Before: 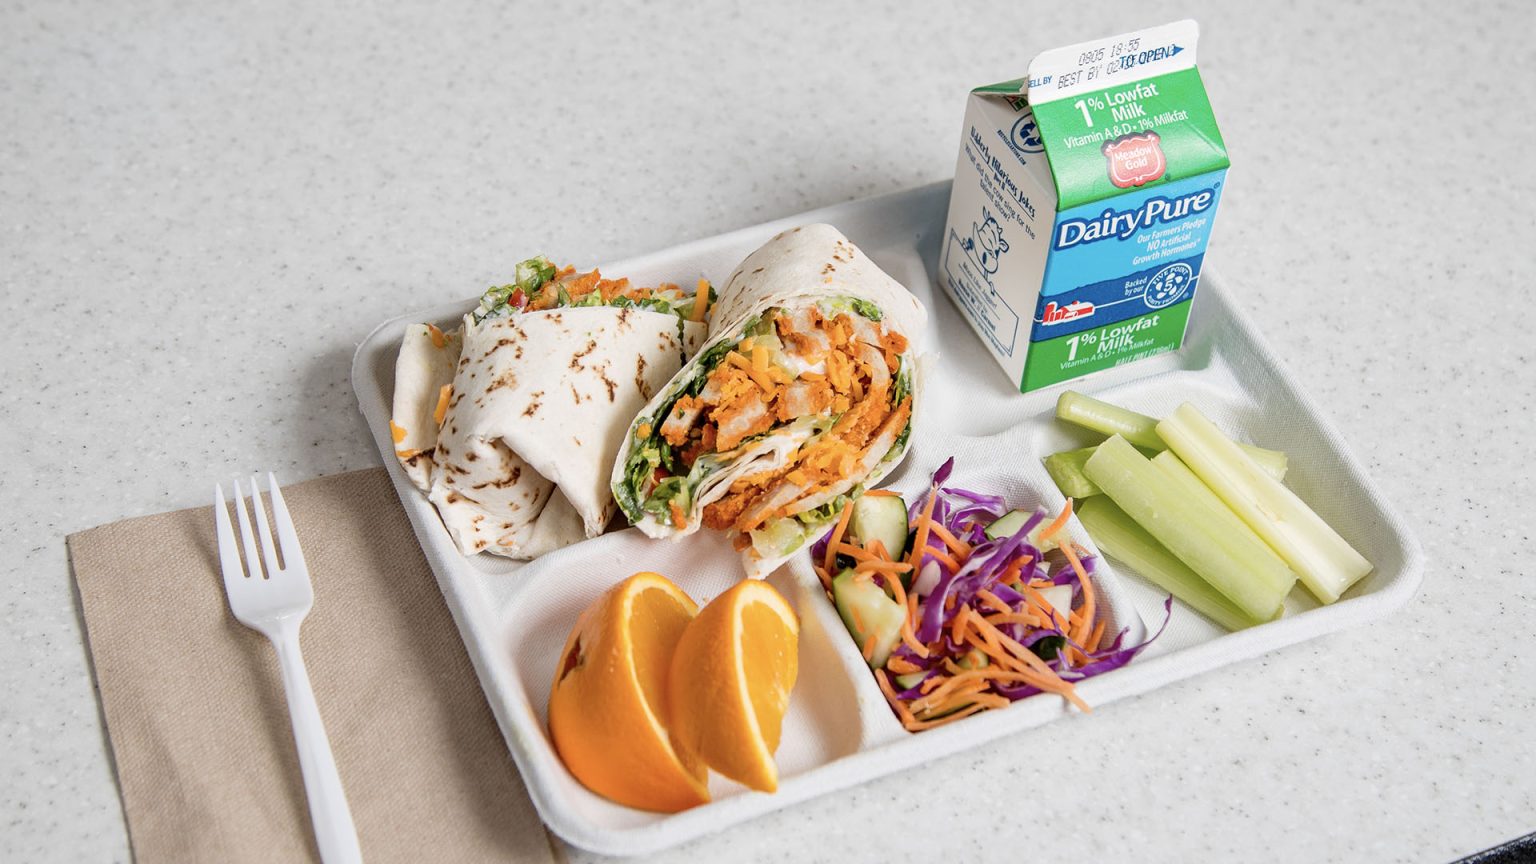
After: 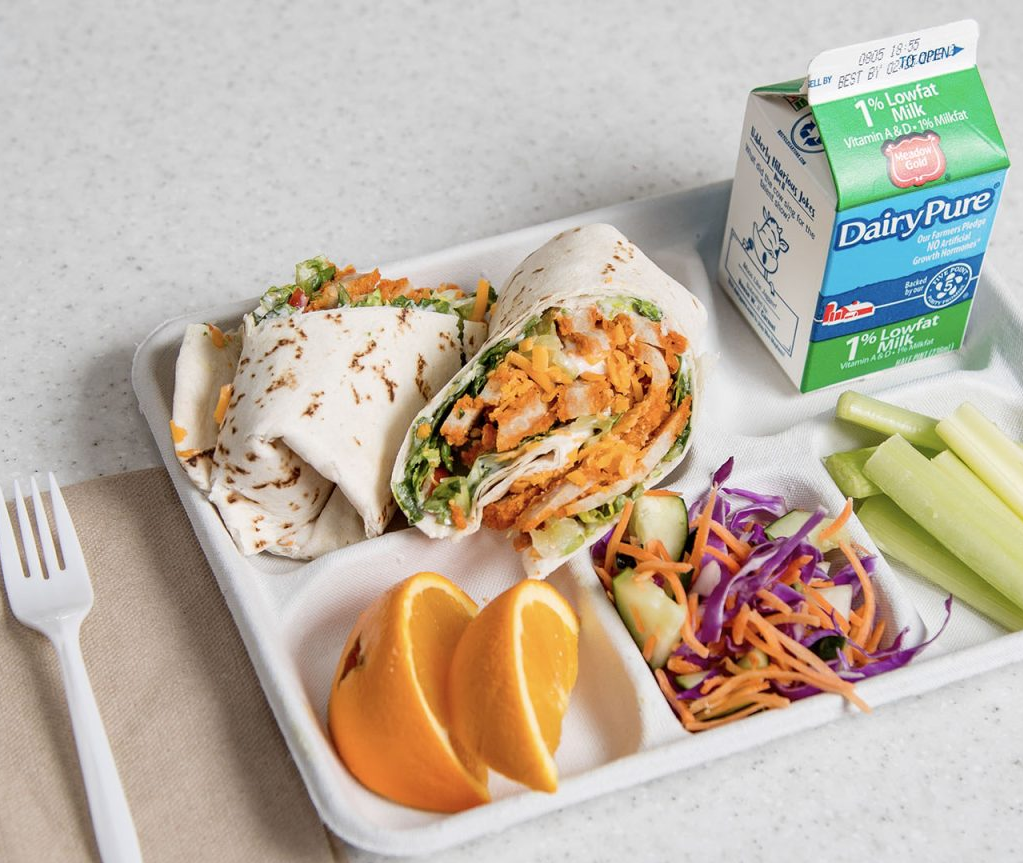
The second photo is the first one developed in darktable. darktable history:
crop and rotate: left 14.385%, right 18.948%
tone curve: color space Lab, independent channels, preserve colors none
